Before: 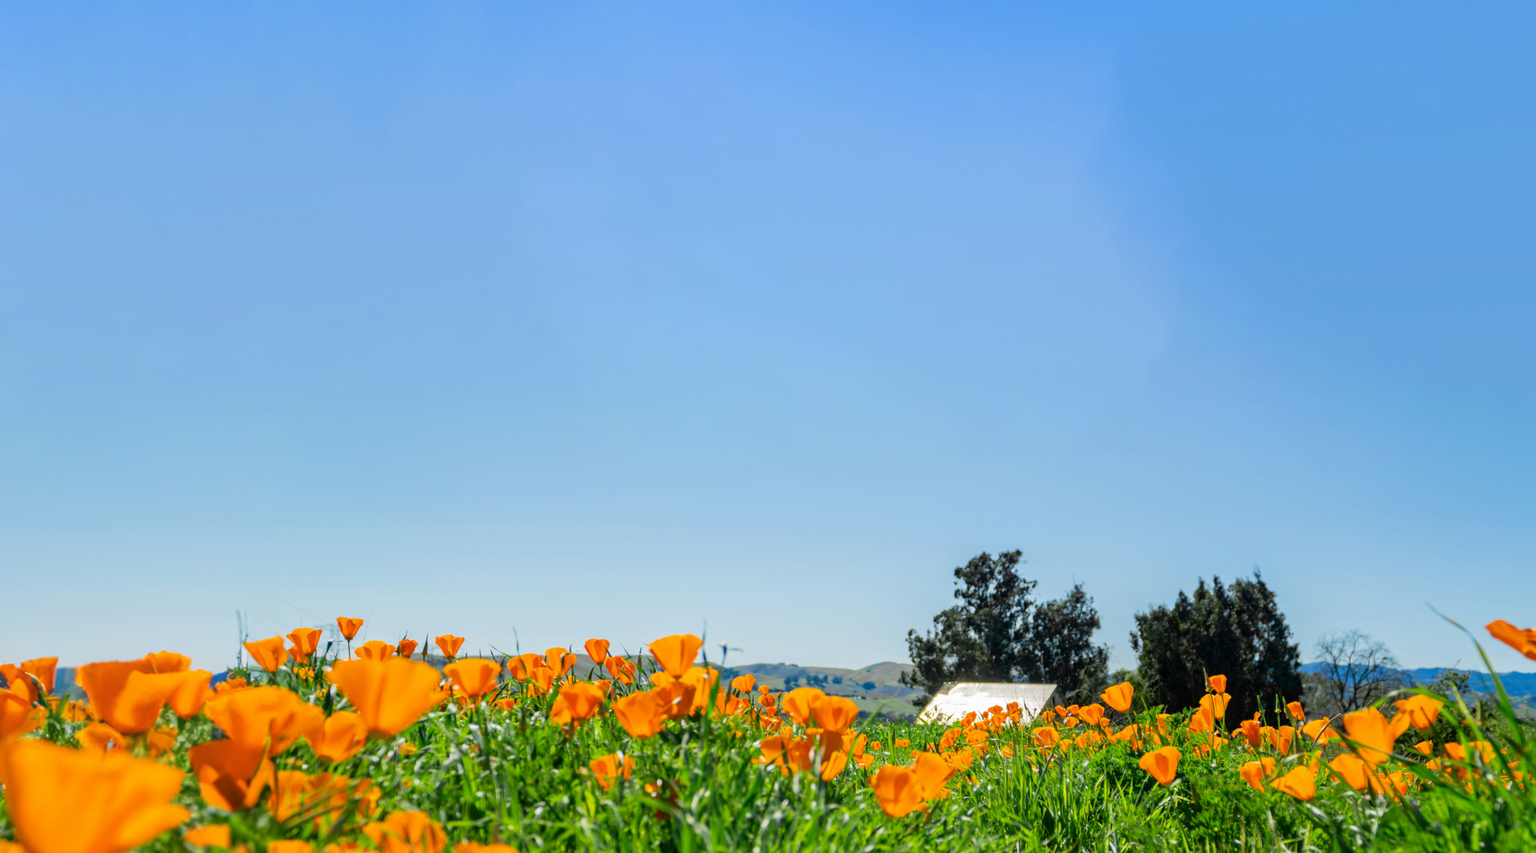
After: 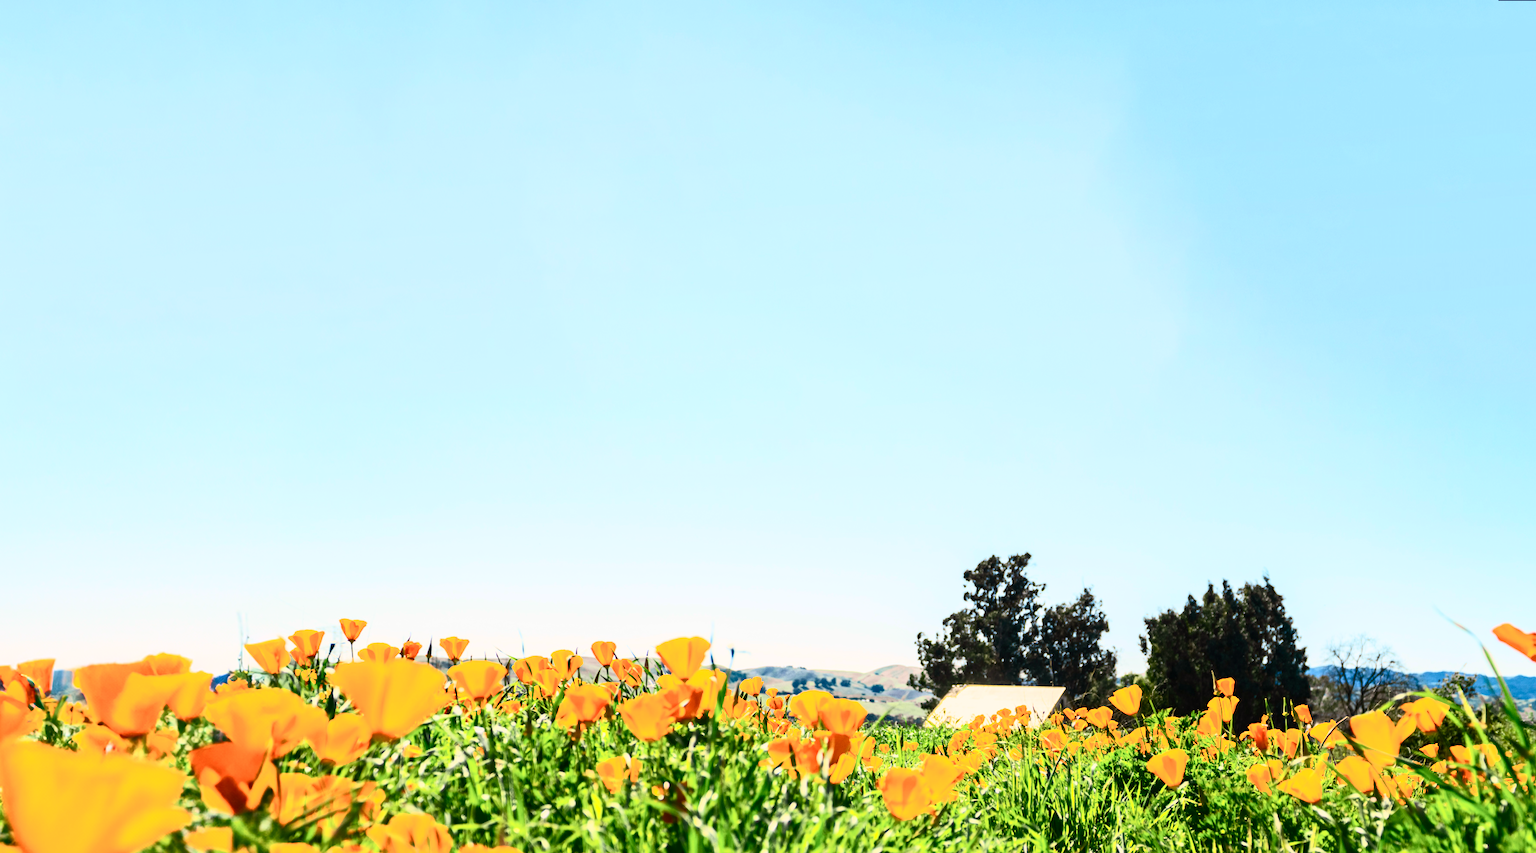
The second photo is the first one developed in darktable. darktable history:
contrast brightness saturation: contrast 0.62, brightness 0.34, saturation 0.14
rotate and perspective: rotation 0.174°, lens shift (vertical) 0.013, lens shift (horizontal) 0.019, shear 0.001, automatic cropping original format, crop left 0.007, crop right 0.991, crop top 0.016, crop bottom 0.997
white balance: red 1.127, blue 0.943
